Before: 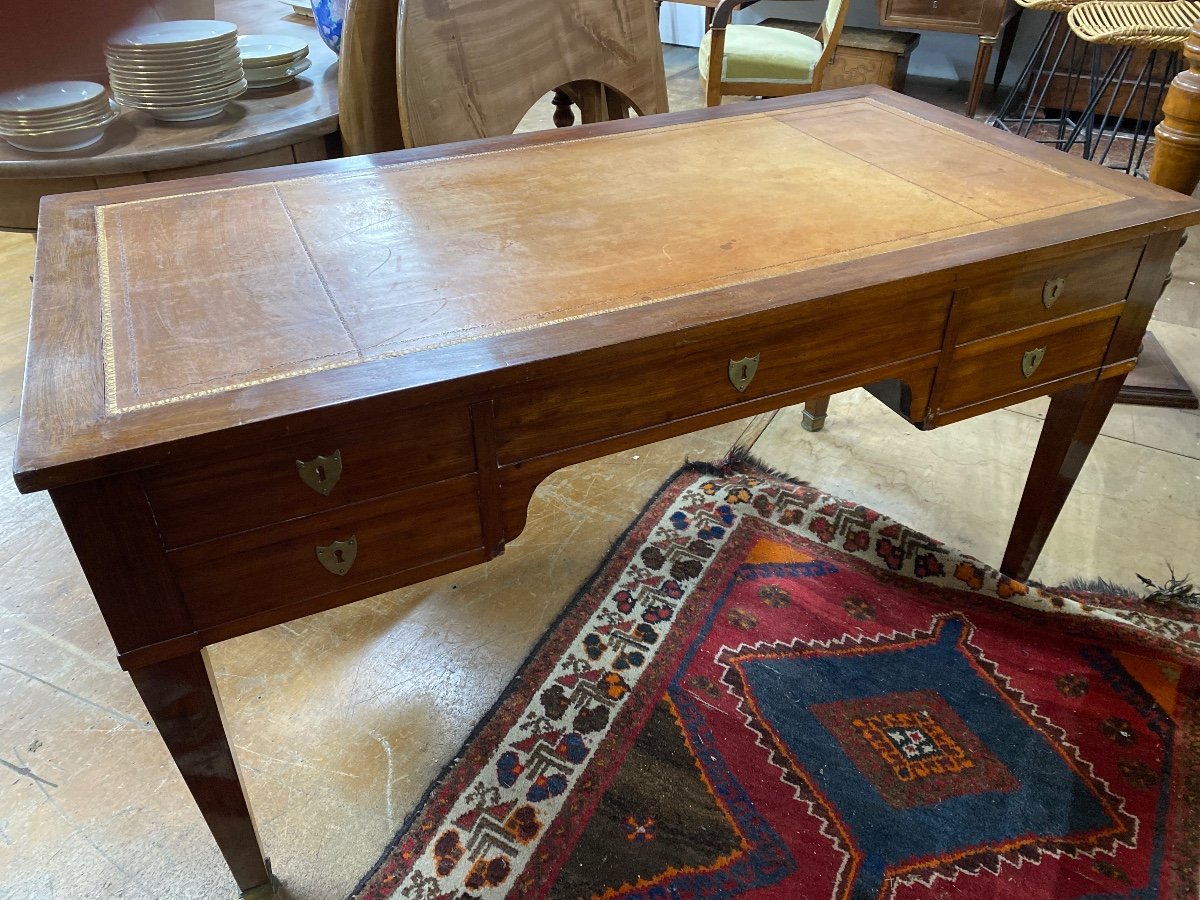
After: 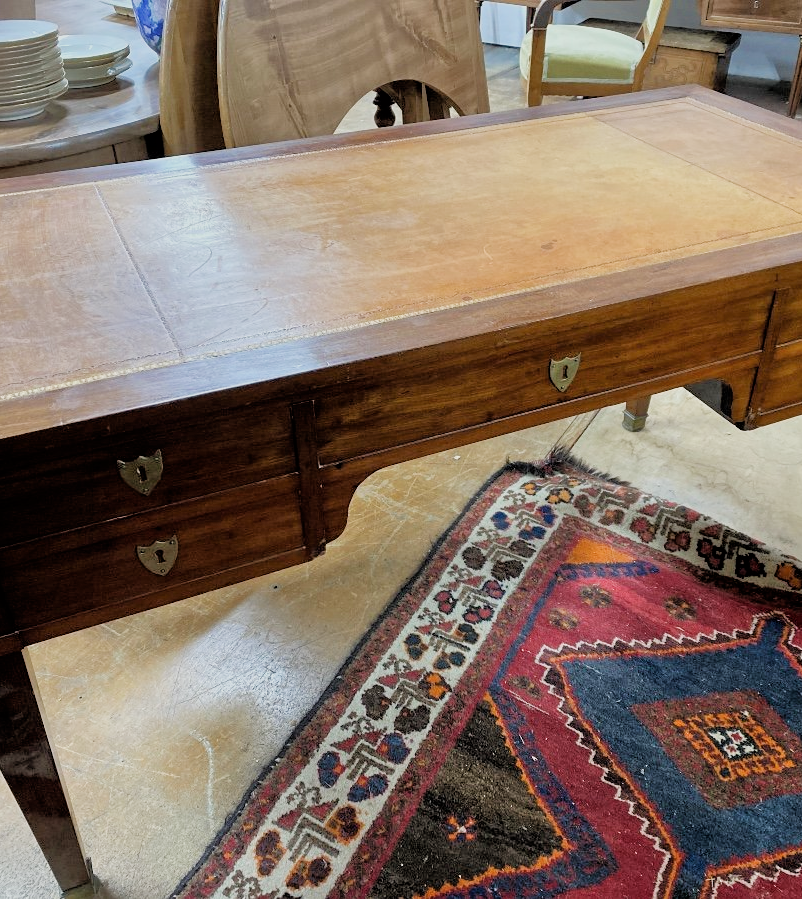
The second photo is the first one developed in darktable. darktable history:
contrast brightness saturation: saturation -0.067
crop and rotate: left 14.958%, right 18.154%
filmic rgb: black relative exposure -5.03 EV, white relative exposure 3.96 EV, hardness 2.88, contrast 1.204, highlights saturation mix -28.78%
tone equalizer: -7 EV 0.155 EV, -6 EV 0.621 EV, -5 EV 1.14 EV, -4 EV 1.35 EV, -3 EV 1.15 EV, -2 EV 0.6 EV, -1 EV 0.163 EV
